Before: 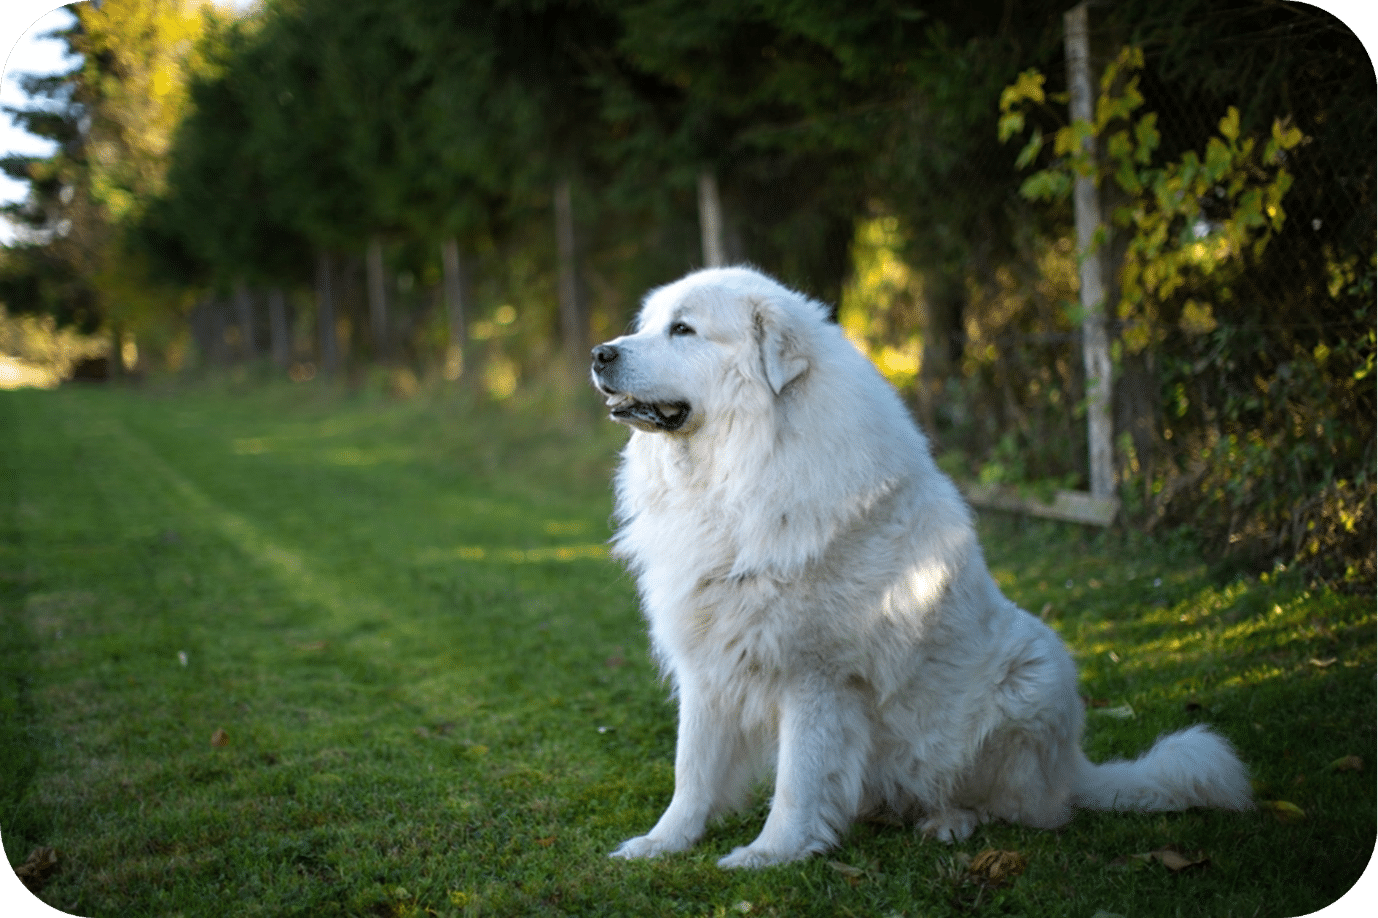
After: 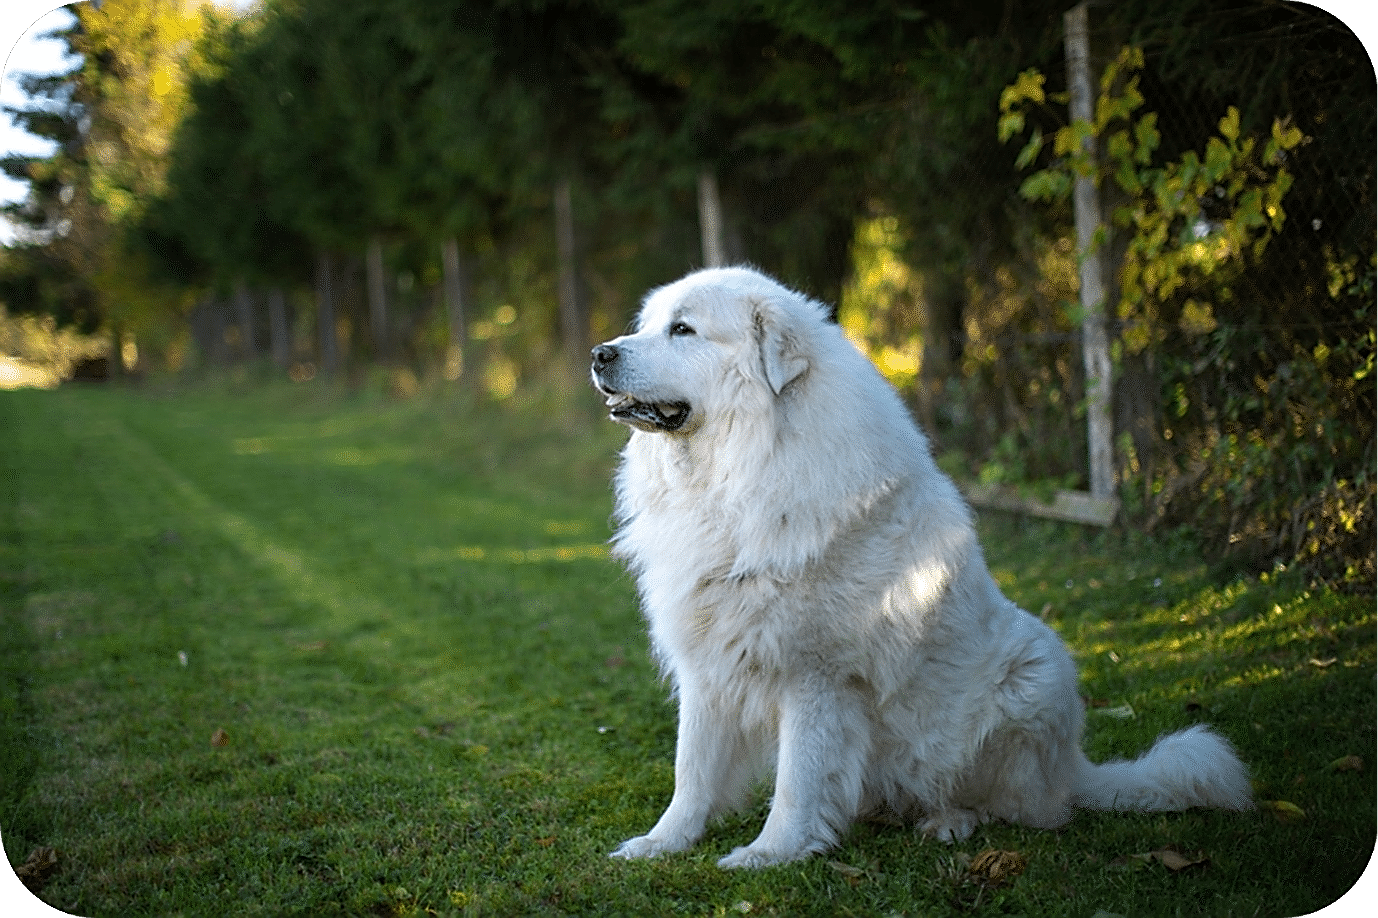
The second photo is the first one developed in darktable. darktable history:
sharpen: radius 1.354, amount 1.235, threshold 0.601
